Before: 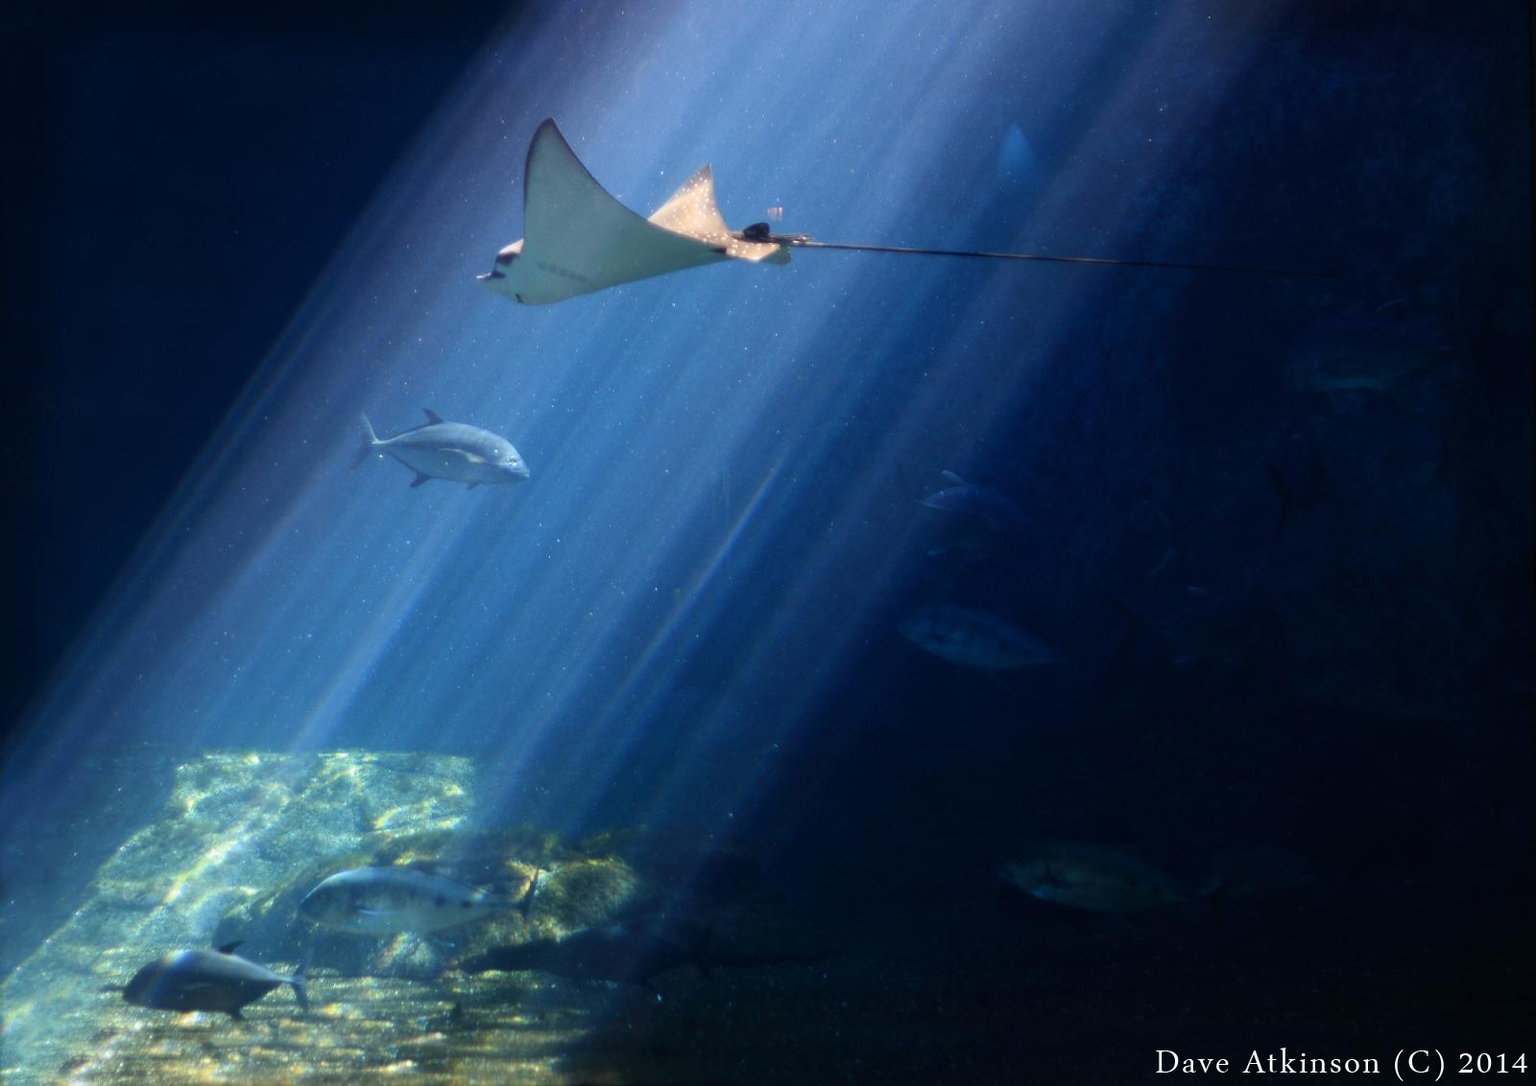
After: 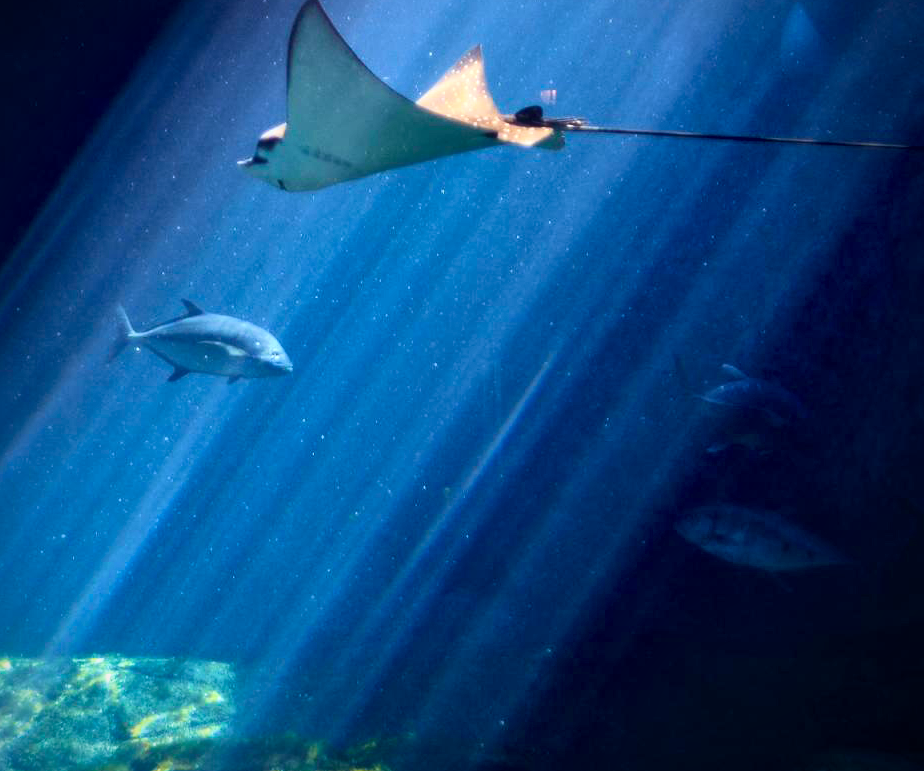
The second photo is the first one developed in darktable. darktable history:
color balance rgb: perceptual saturation grading › global saturation 30%, global vibrance 20%
local contrast: mode bilateral grid, contrast 20, coarseness 50, detail 179%, midtone range 0.2
crop: left 16.202%, top 11.208%, right 26.045%, bottom 20.557%
vignetting: fall-off start 97.23%, saturation -0.024, center (-0.033, -0.042), width/height ratio 1.179, unbound false
velvia: on, module defaults
